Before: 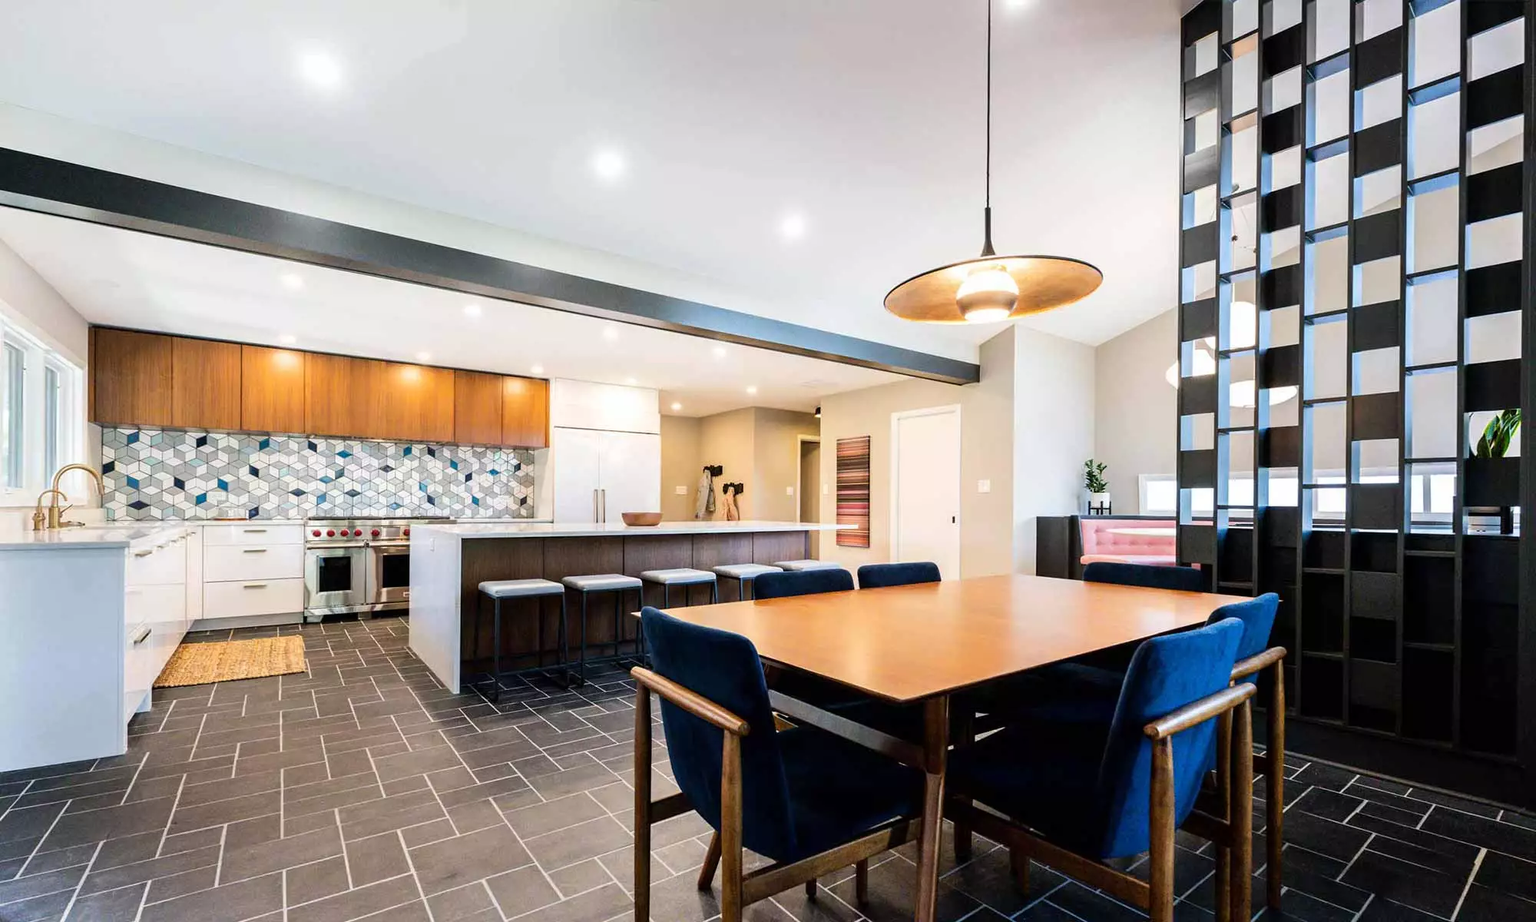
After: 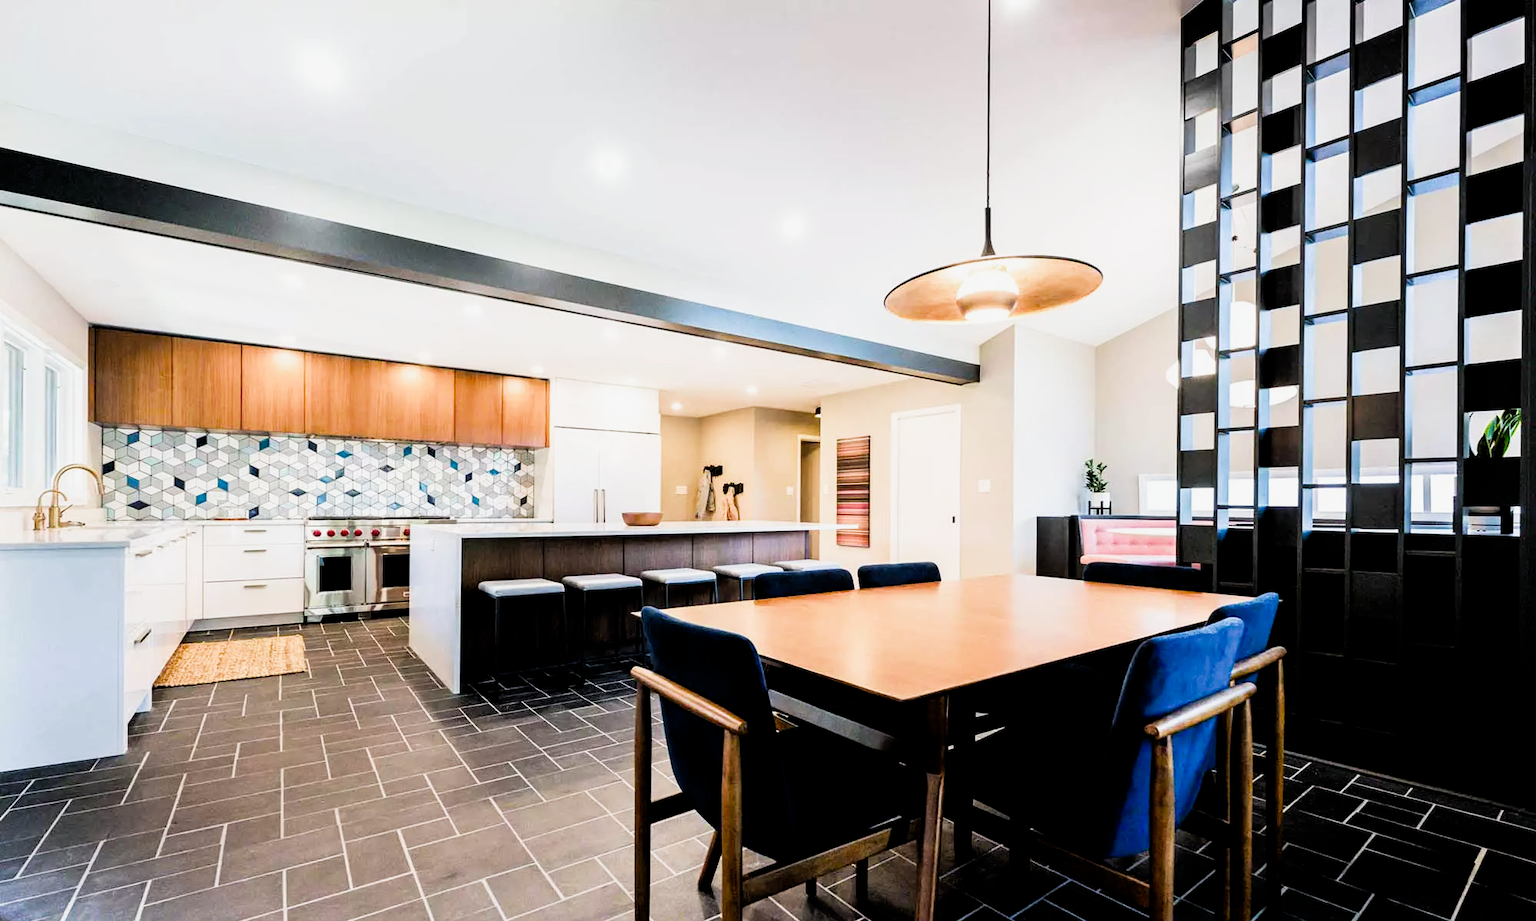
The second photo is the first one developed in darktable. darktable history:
filmic rgb: middle gray luminance 12.87%, black relative exposure -10.14 EV, white relative exposure 3.47 EV, threshold 5.94 EV, target black luminance 0%, hardness 5.69, latitude 45.14%, contrast 1.22, highlights saturation mix 5.99%, shadows ↔ highlights balance 27.1%, color science v4 (2020), enable highlight reconstruction true
tone equalizer: -8 EV -0.418 EV, -7 EV -0.37 EV, -6 EV -0.353 EV, -5 EV -0.228 EV, -3 EV 0.242 EV, -2 EV 0.332 EV, -1 EV 0.401 EV, +0 EV 0.428 EV
exposure: exposure -0.068 EV, compensate highlight preservation false
